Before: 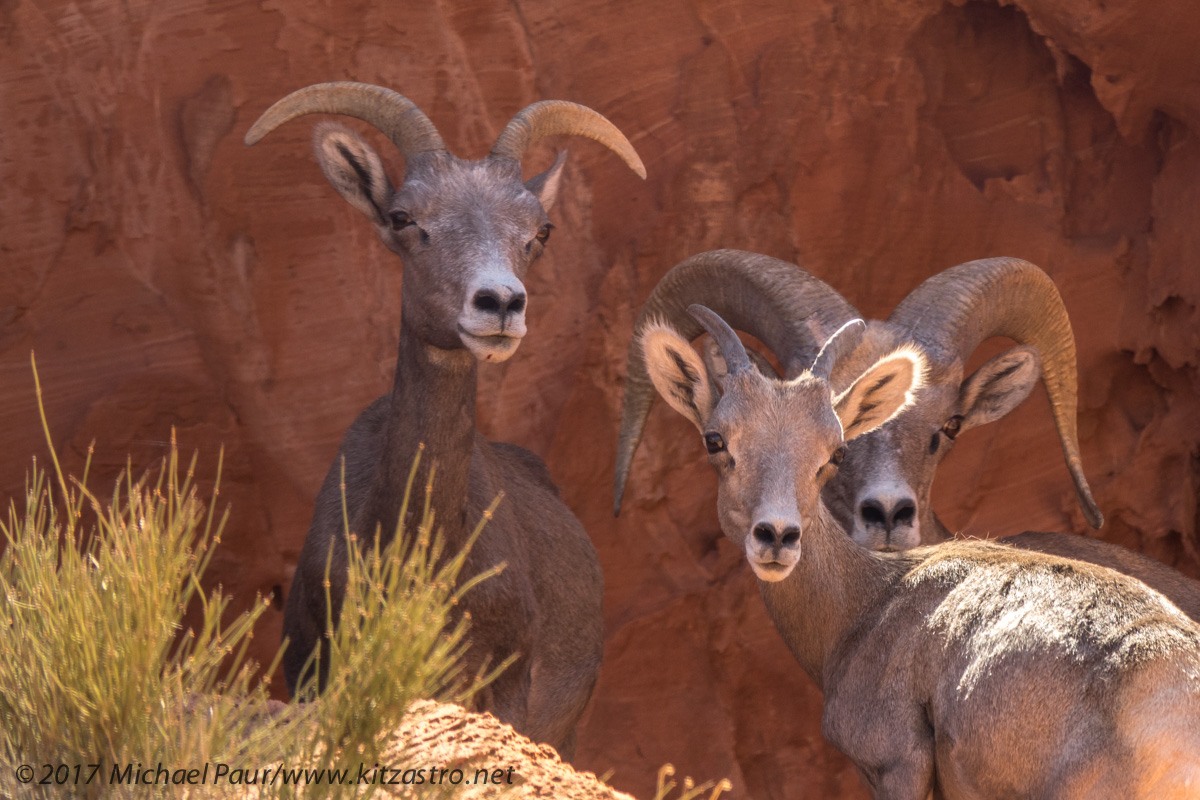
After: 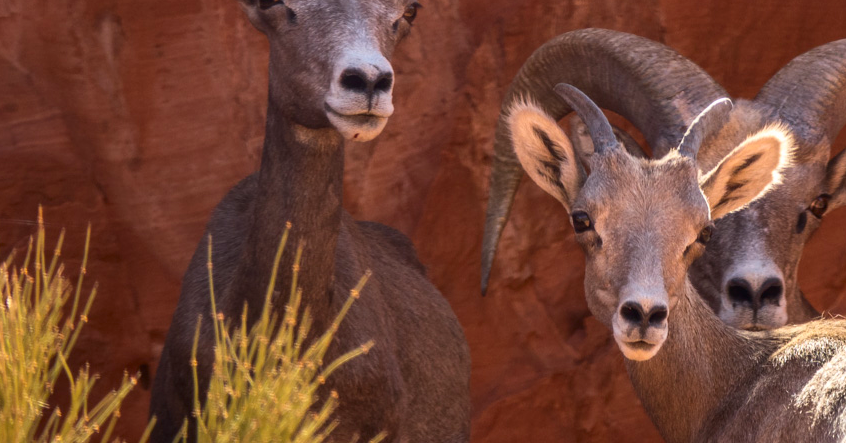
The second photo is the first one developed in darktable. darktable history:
shadows and highlights: shadows 32.17, highlights -31.74, soften with gaussian
crop: left 11.161%, top 27.636%, right 18.263%, bottom 16.953%
contrast brightness saturation: contrast 0.13, brightness -0.048, saturation 0.156
